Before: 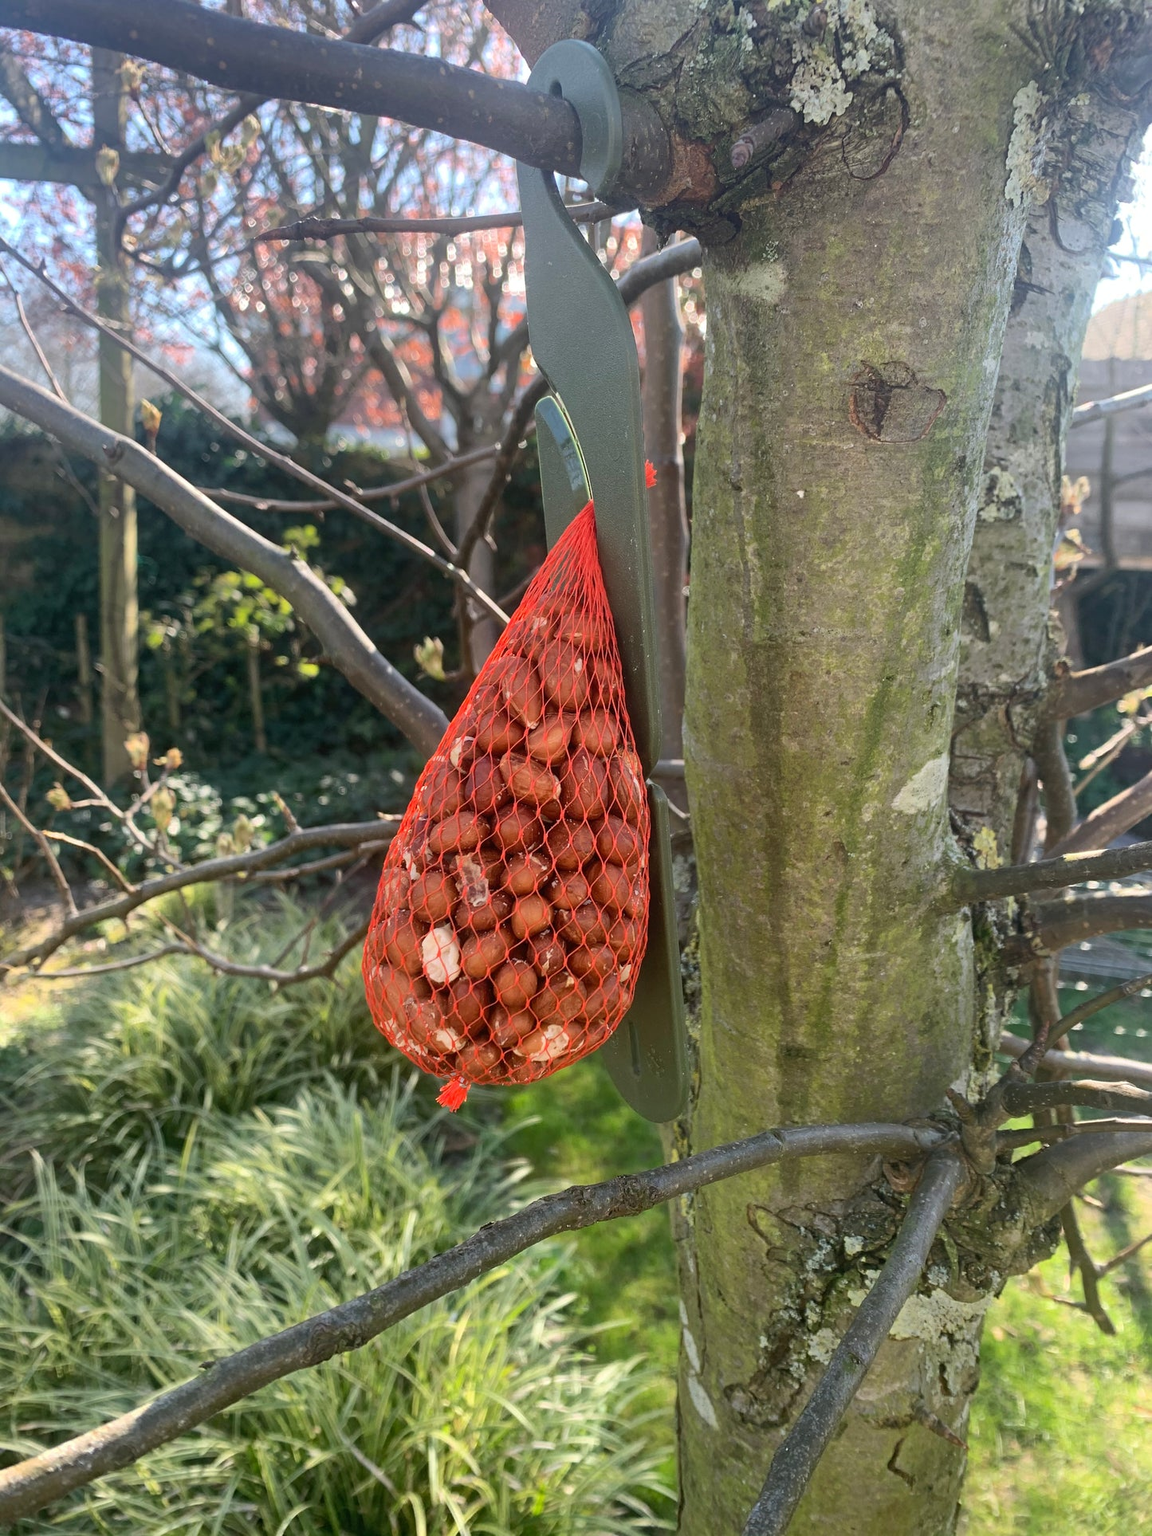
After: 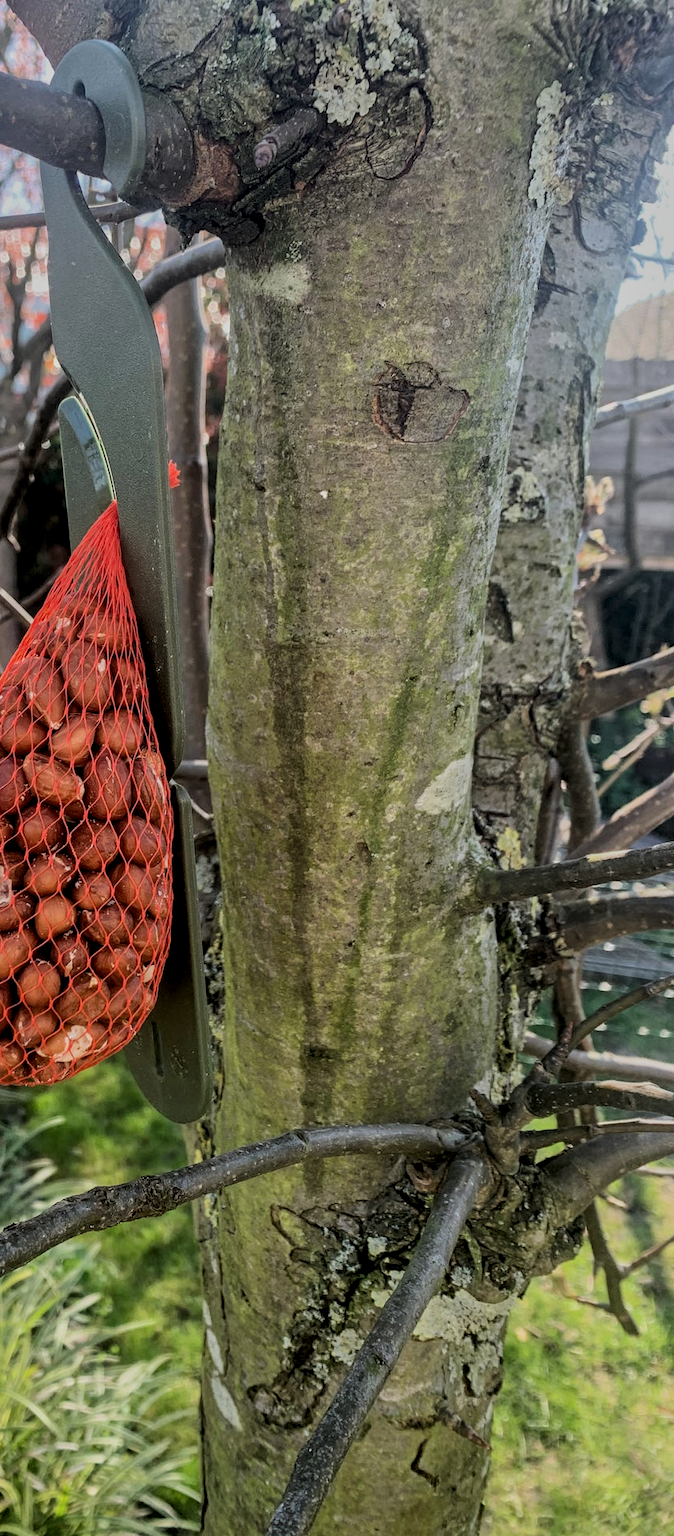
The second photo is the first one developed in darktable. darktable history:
filmic rgb: black relative exposure -5 EV, hardness 2.88, contrast 1.3, highlights saturation mix -30%
local contrast: on, module defaults
crop: left 41.402%
tone equalizer: -8 EV -0.002 EV, -7 EV 0.005 EV, -6 EV -0.008 EV, -5 EV 0.007 EV, -4 EV -0.042 EV, -3 EV -0.233 EV, -2 EV -0.662 EV, -1 EV -0.983 EV, +0 EV -0.969 EV, smoothing diameter 2%, edges refinement/feathering 20, mask exposure compensation -1.57 EV, filter diffusion 5
